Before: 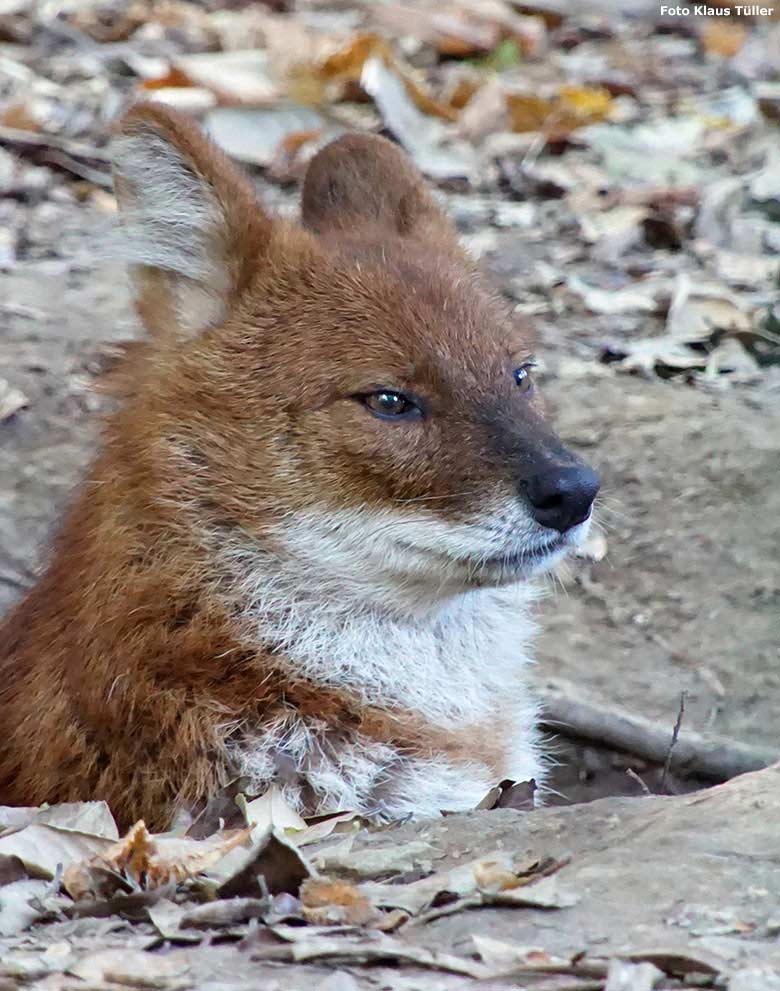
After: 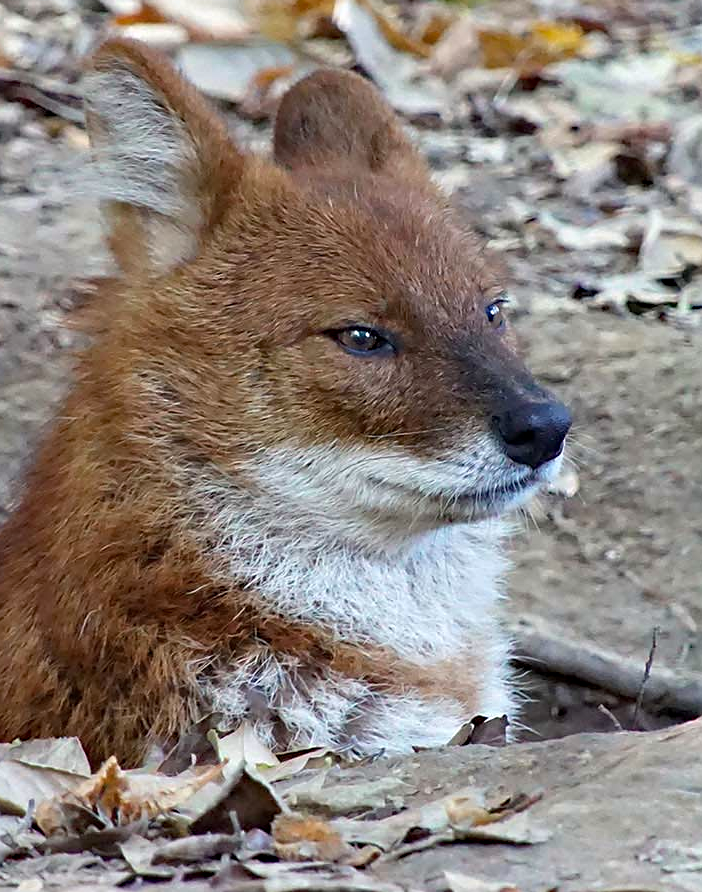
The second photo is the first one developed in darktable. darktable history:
crop: left 3.697%, top 6.471%, right 5.967%, bottom 3.259%
sharpen: radius 1.589, amount 0.359, threshold 1.208
haze removal: compatibility mode true, adaptive false
